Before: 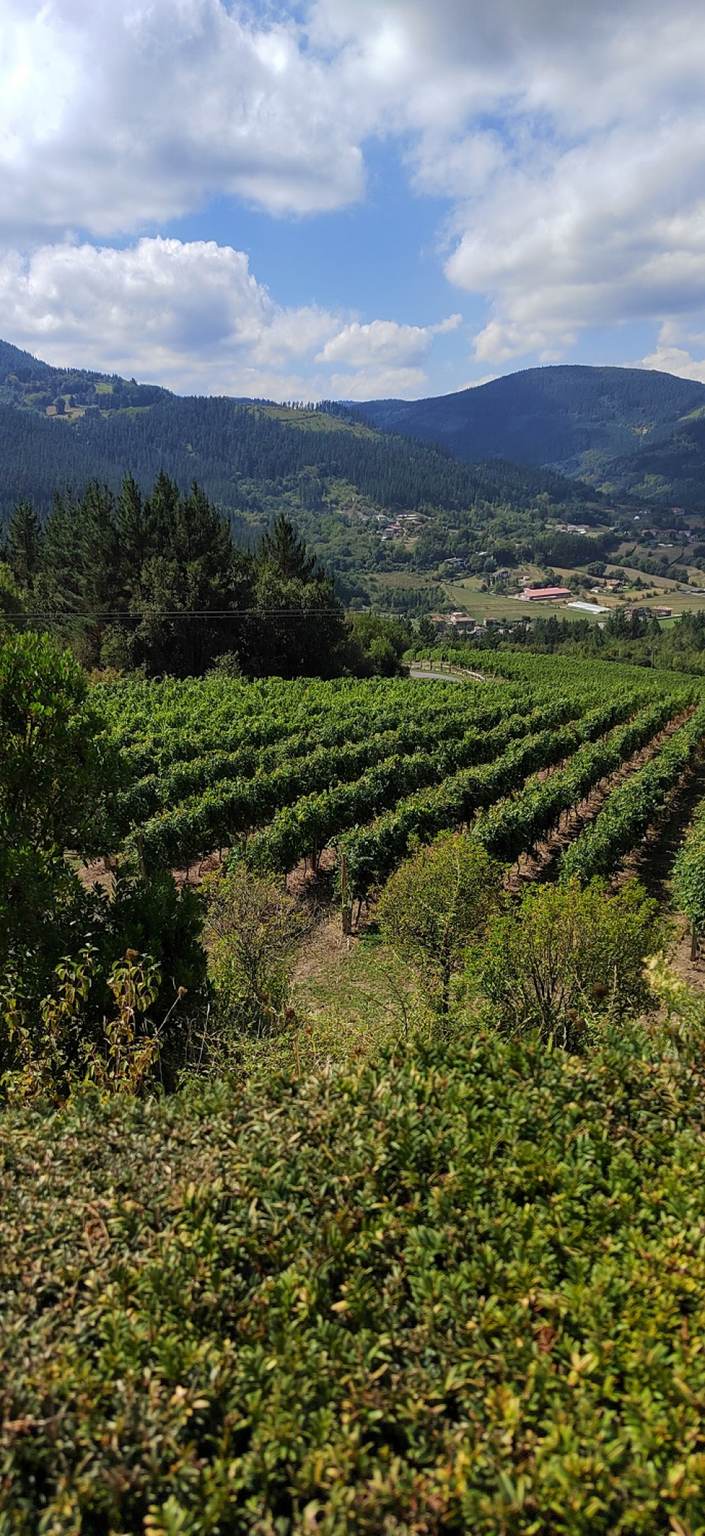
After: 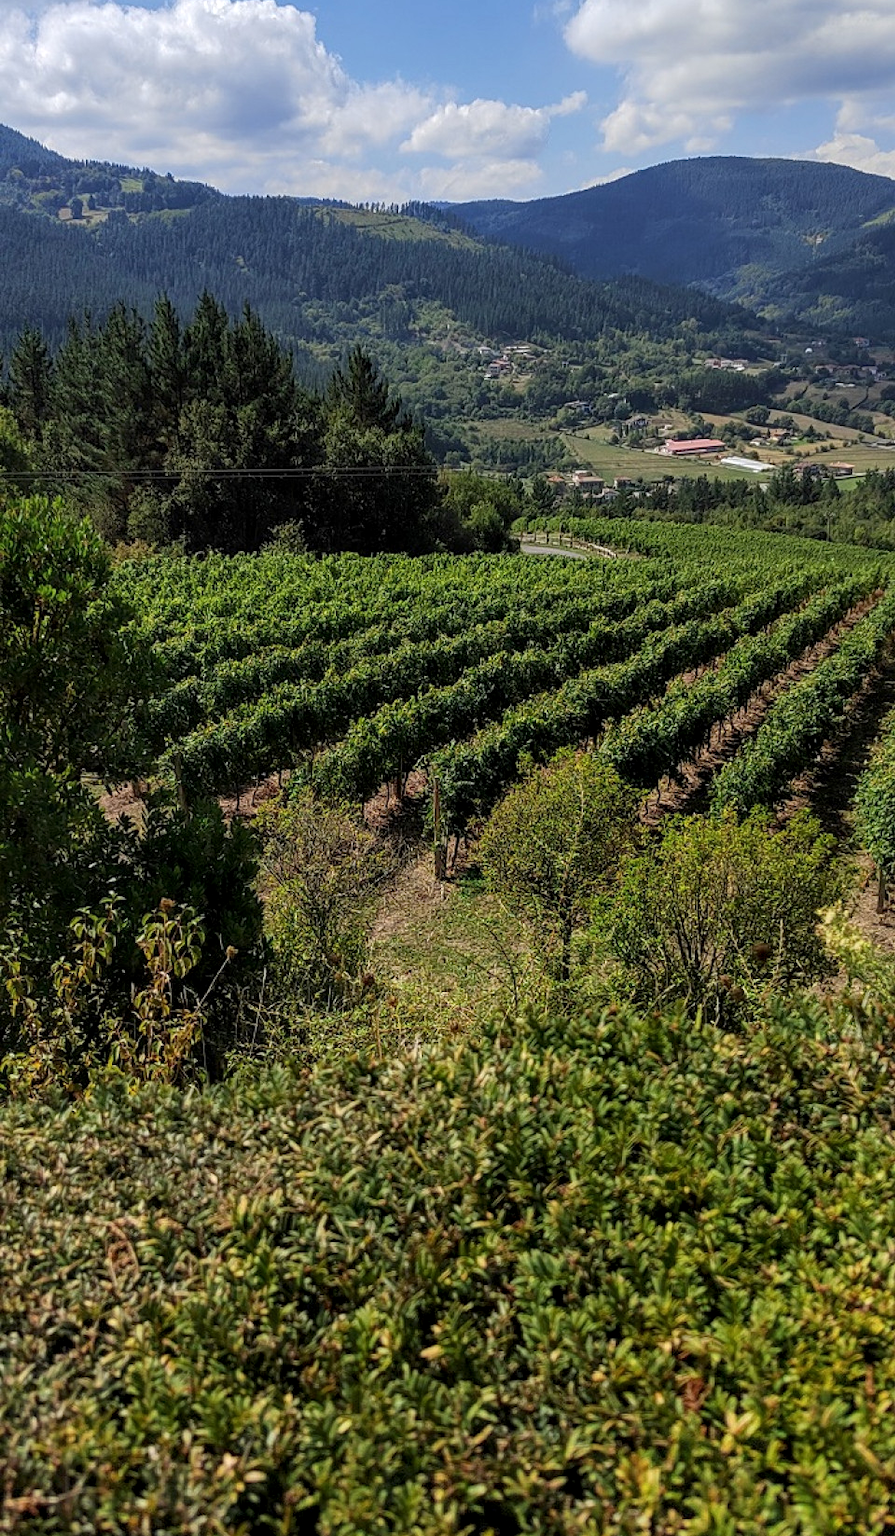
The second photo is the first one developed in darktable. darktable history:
crop and rotate: top 15.774%, bottom 5.506%
local contrast: on, module defaults
